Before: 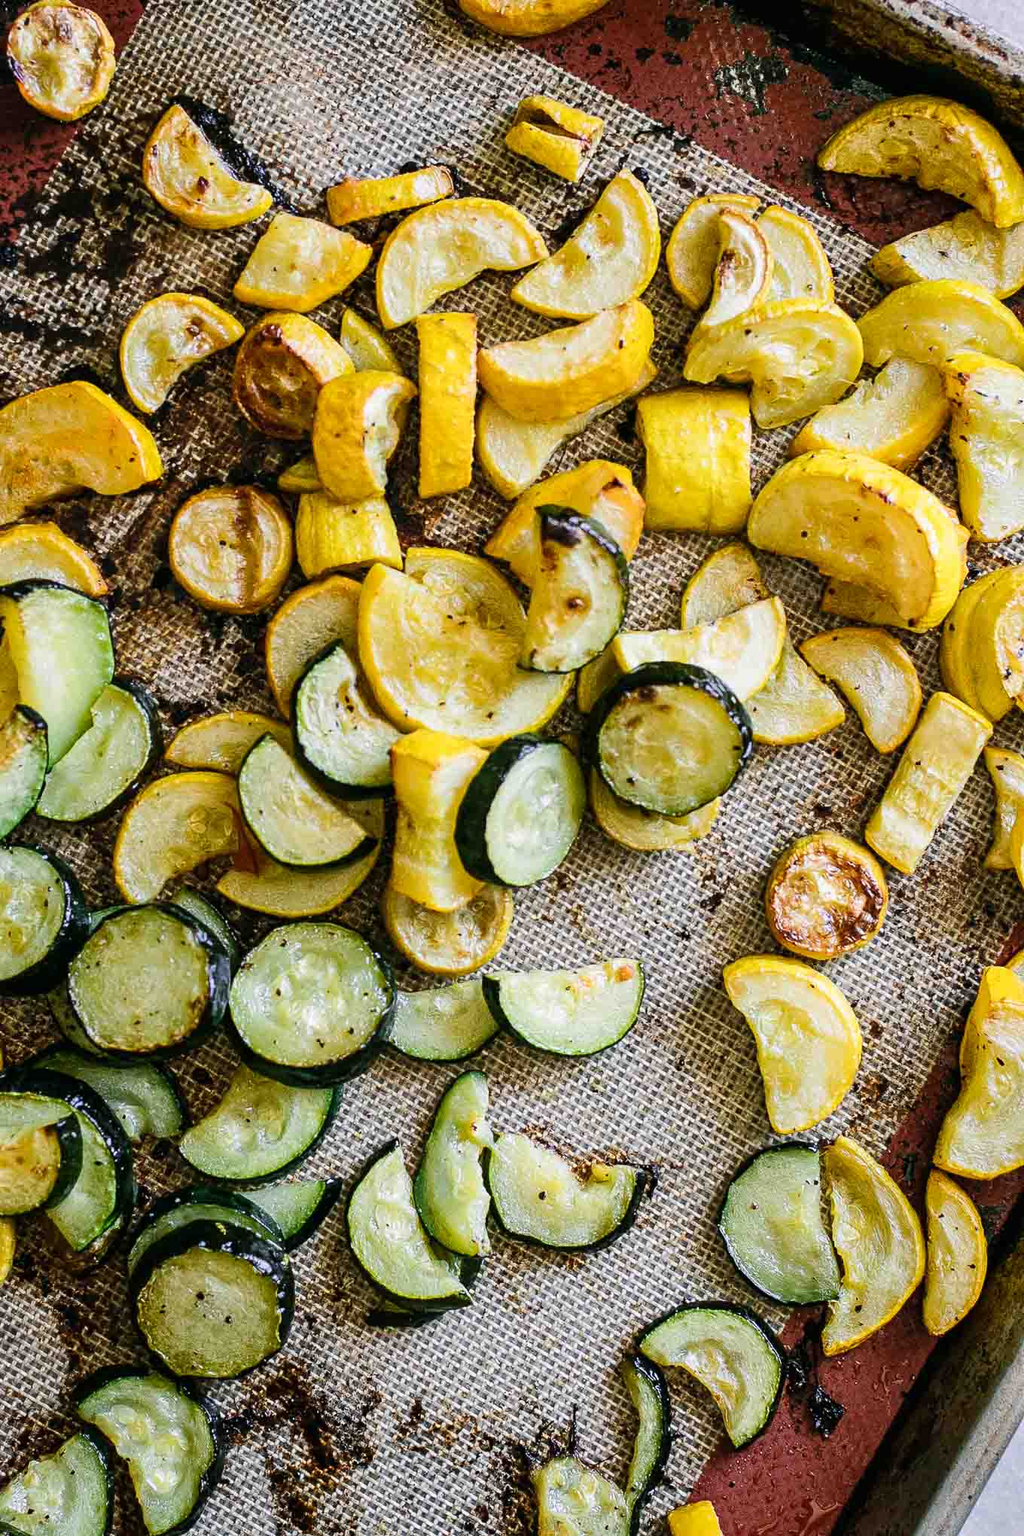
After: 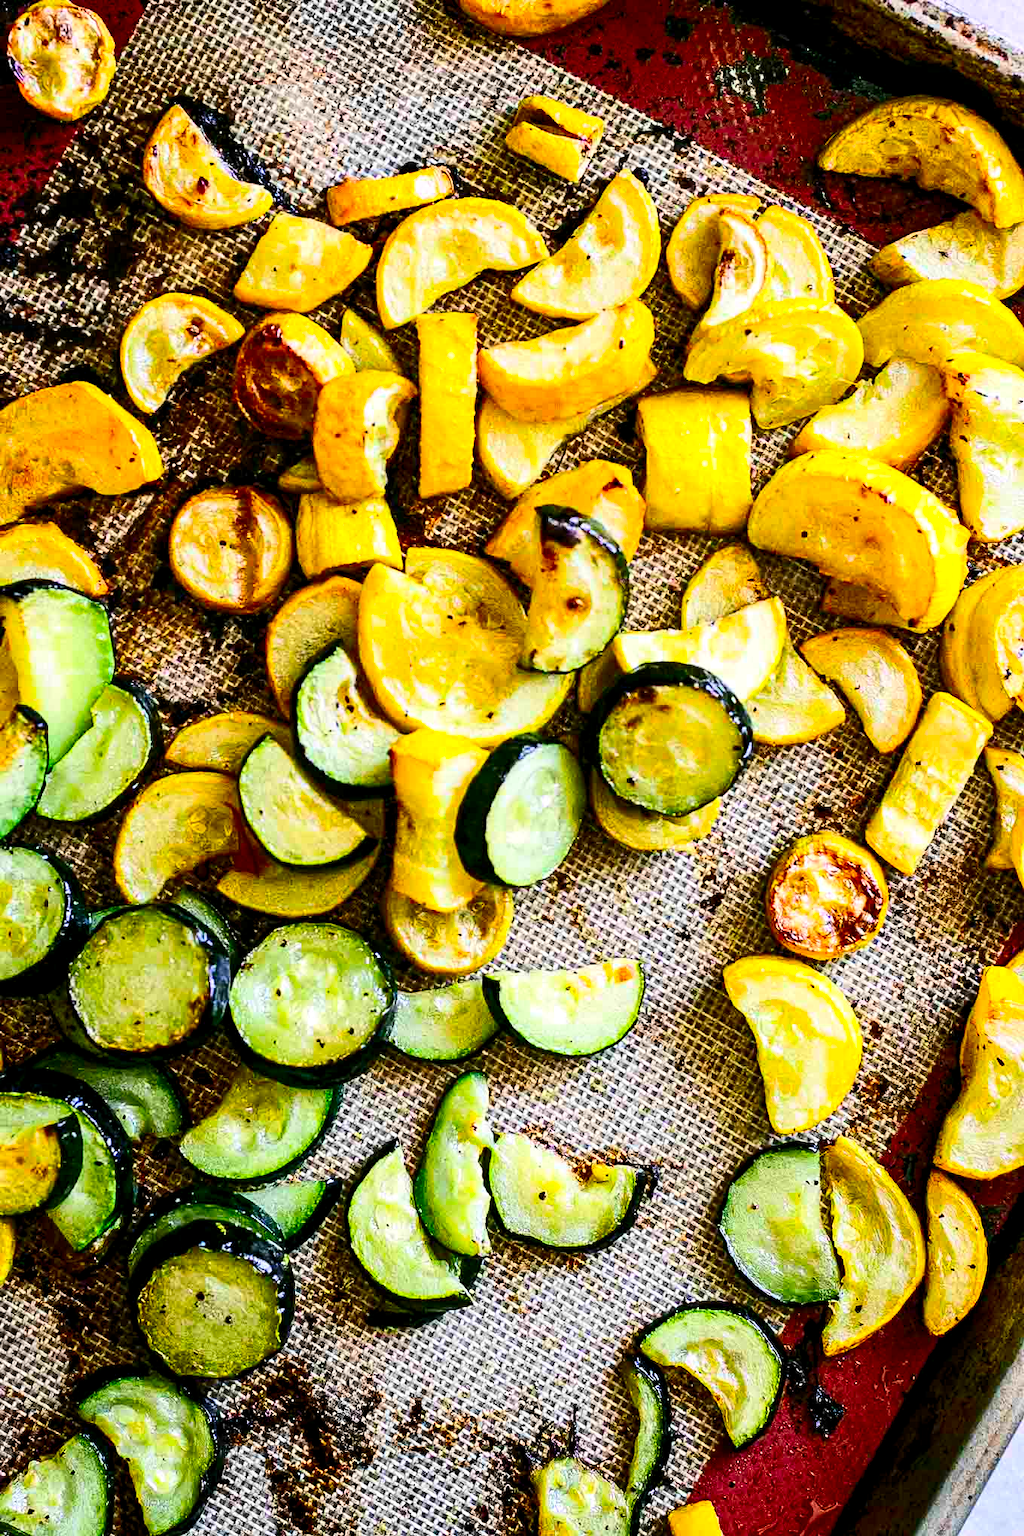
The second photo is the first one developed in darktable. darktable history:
contrast brightness saturation: contrast 0.27, brightness 0.014, saturation 0.88
levels: levels [0.016, 0.492, 0.969]
